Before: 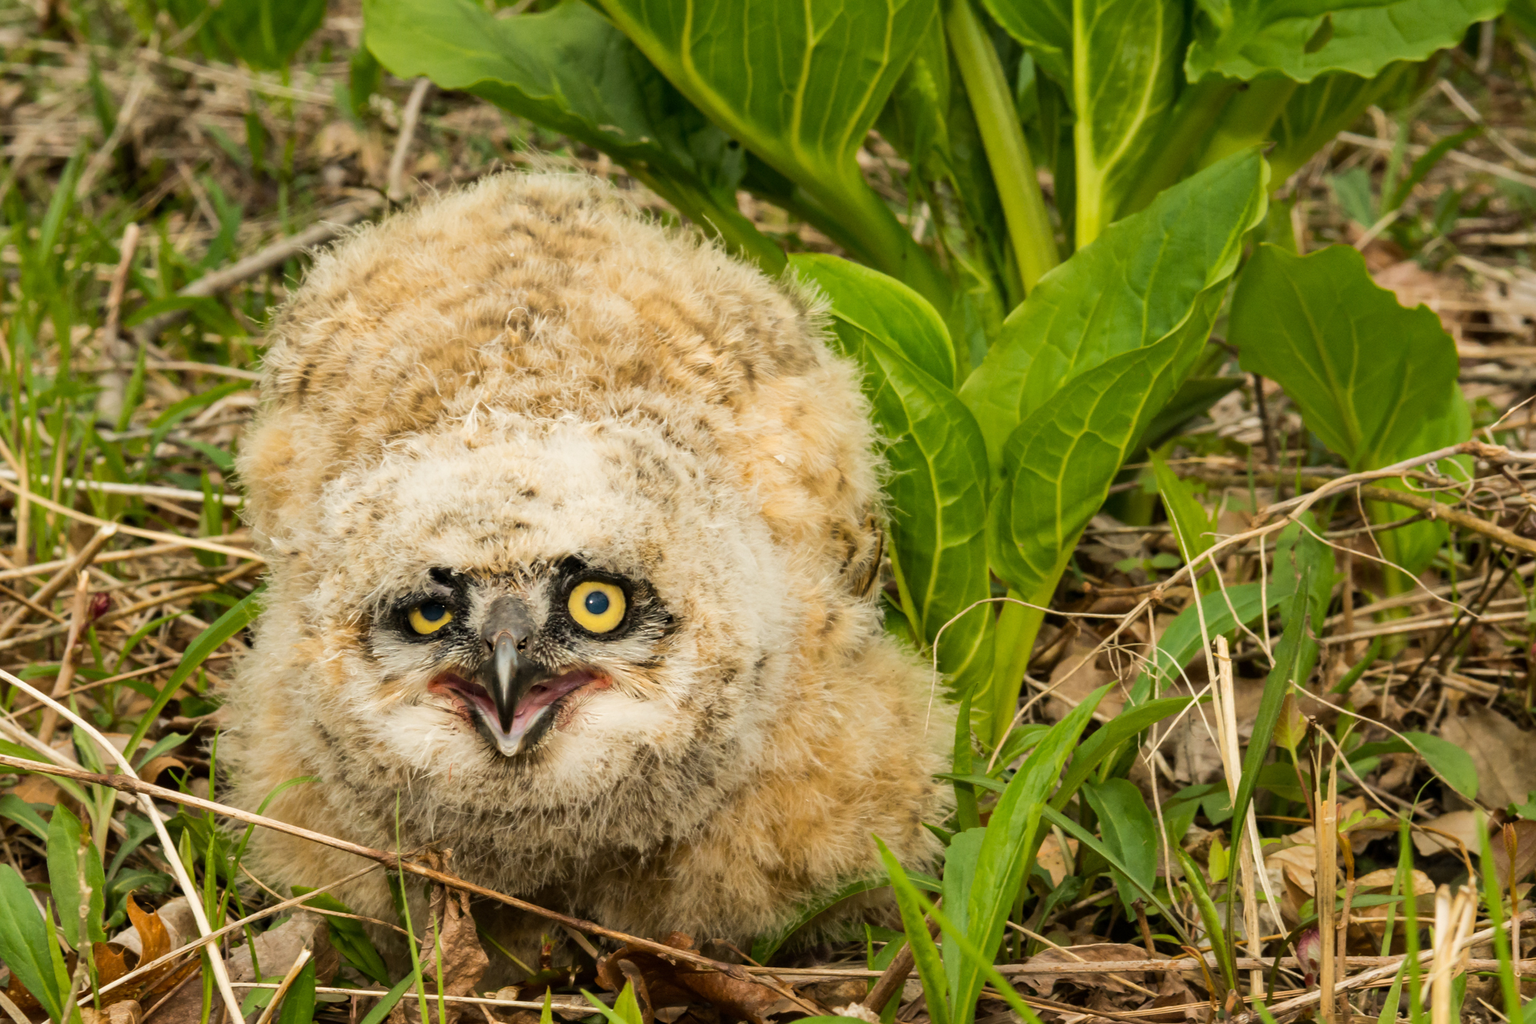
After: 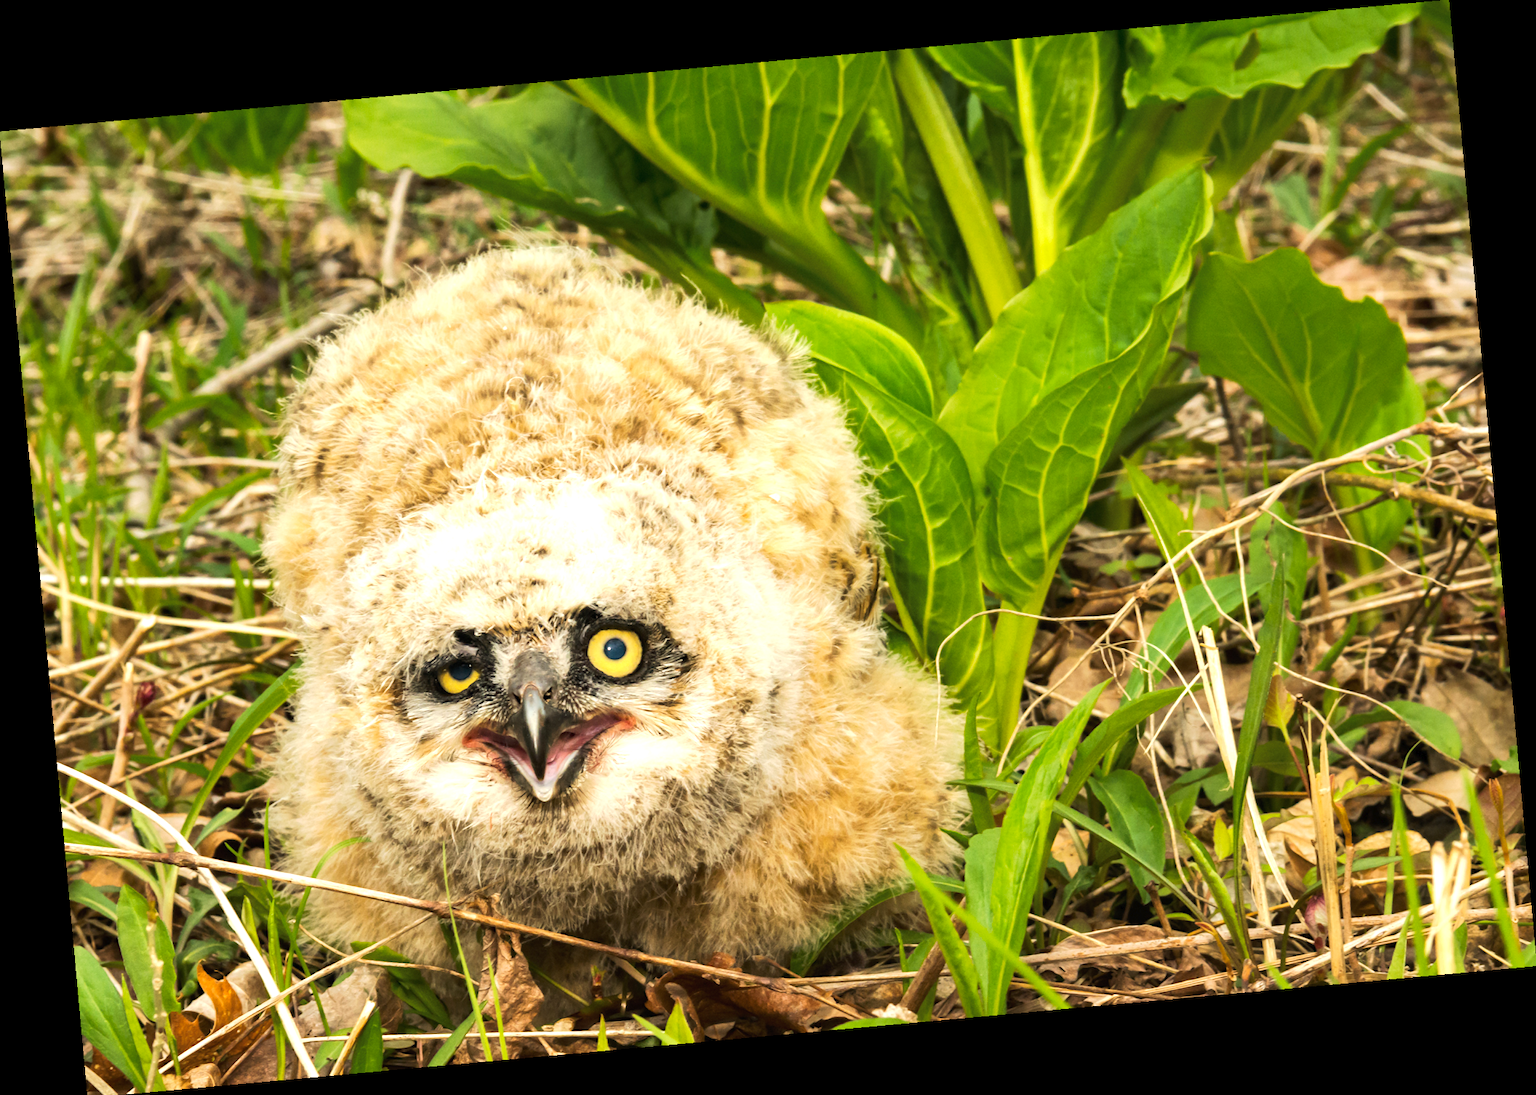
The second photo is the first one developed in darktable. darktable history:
exposure: exposure 0.7 EV, compensate highlight preservation false
tone curve: curves: ch0 [(0, 0) (0.003, 0.014) (0.011, 0.019) (0.025, 0.028) (0.044, 0.044) (0.069, 0.069) (0.1, 0.1) (0.136, 0.131) (0.177, 0.168) (0.224, 0.206) (0.277, 0.255) (0.335, 0.309) (0.399, 0.374) (0.468, 0.452) (0.543, 0.535) (0.623, 0.623) (0.709, 0.72) (0.801, 0.815) (0.898, 0.898) (1, 1)], preserve colors none
rotate and perspective: rotation -5.2°, automatic cropping off
crop: bottom 0.071%
